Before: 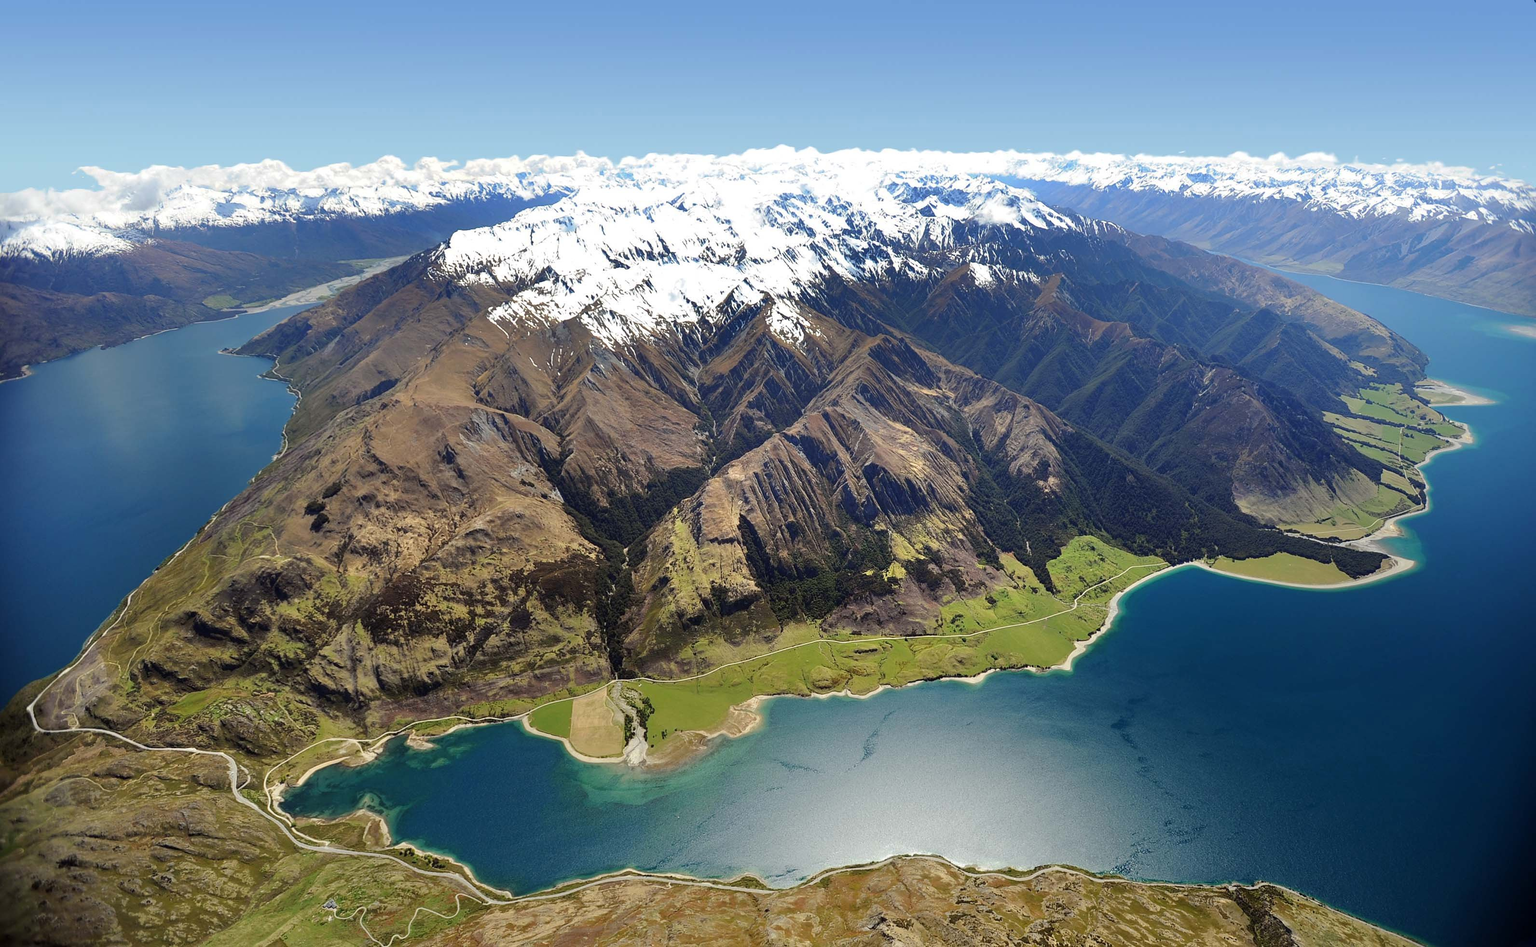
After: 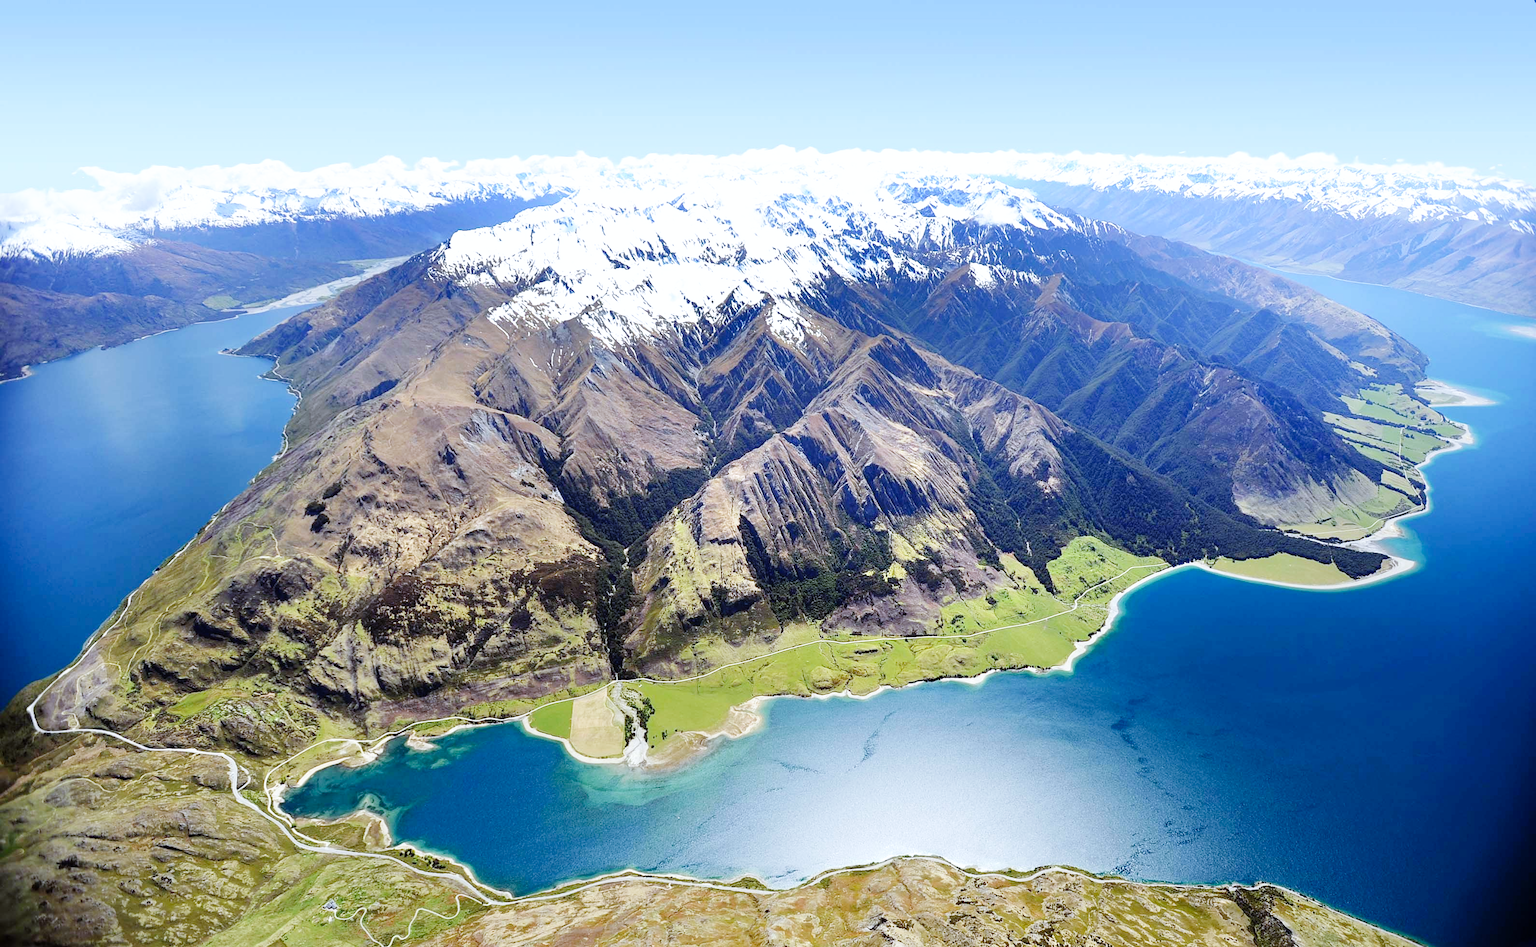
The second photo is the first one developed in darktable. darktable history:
white balance: red 0.948, green 1.02, blue 1.176
base curve: curves: ch0 [(0, 0) (0.008, 0.007) (0.022, 0.029) (0.048, 0.089) (0.092, 0.197) (0.191, 0.399) (0.275, 0.534) (0.357, 0.65) (0.477, 0.78) (0.542, 0.833) (0.799, 0.973) (1, 1)], preserve colors none
